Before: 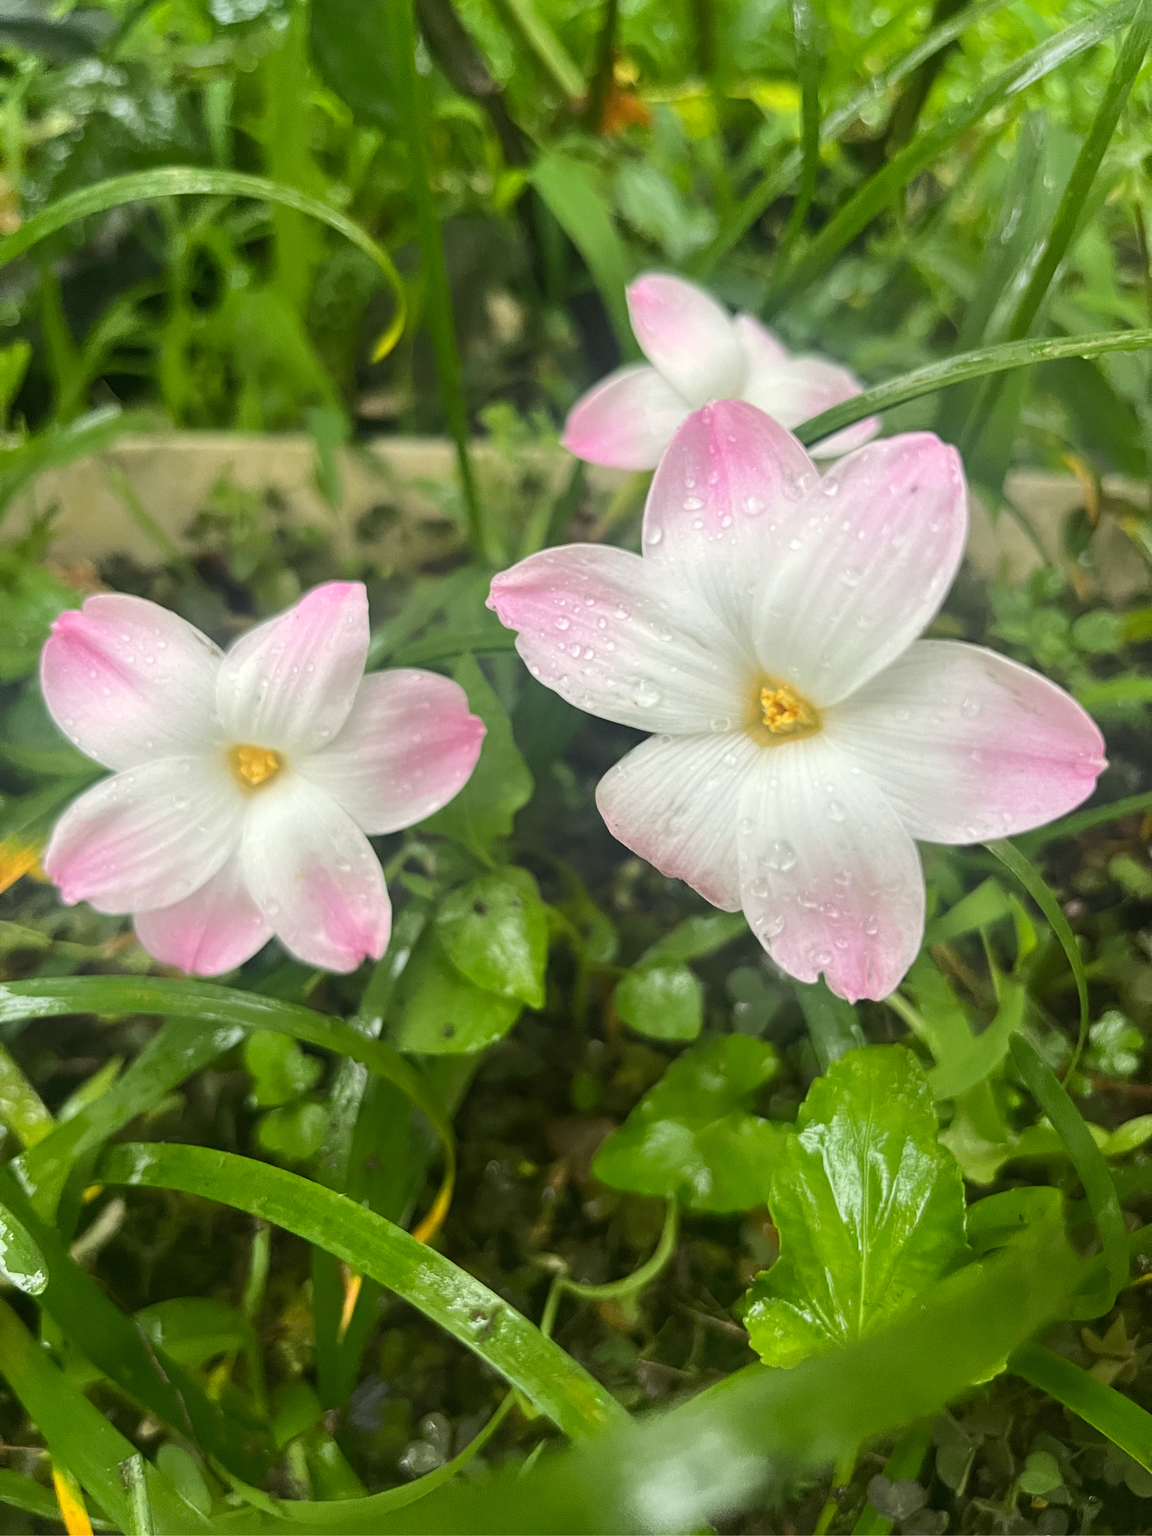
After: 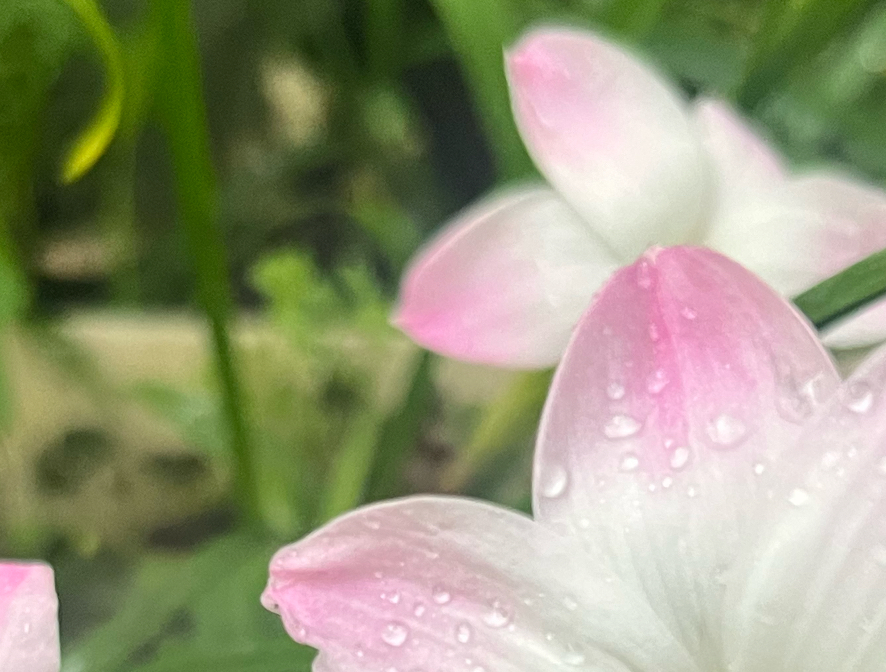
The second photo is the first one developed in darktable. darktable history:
crop: left 29.102%, top 16.824%, right 26.596%, bottom 57.967%
